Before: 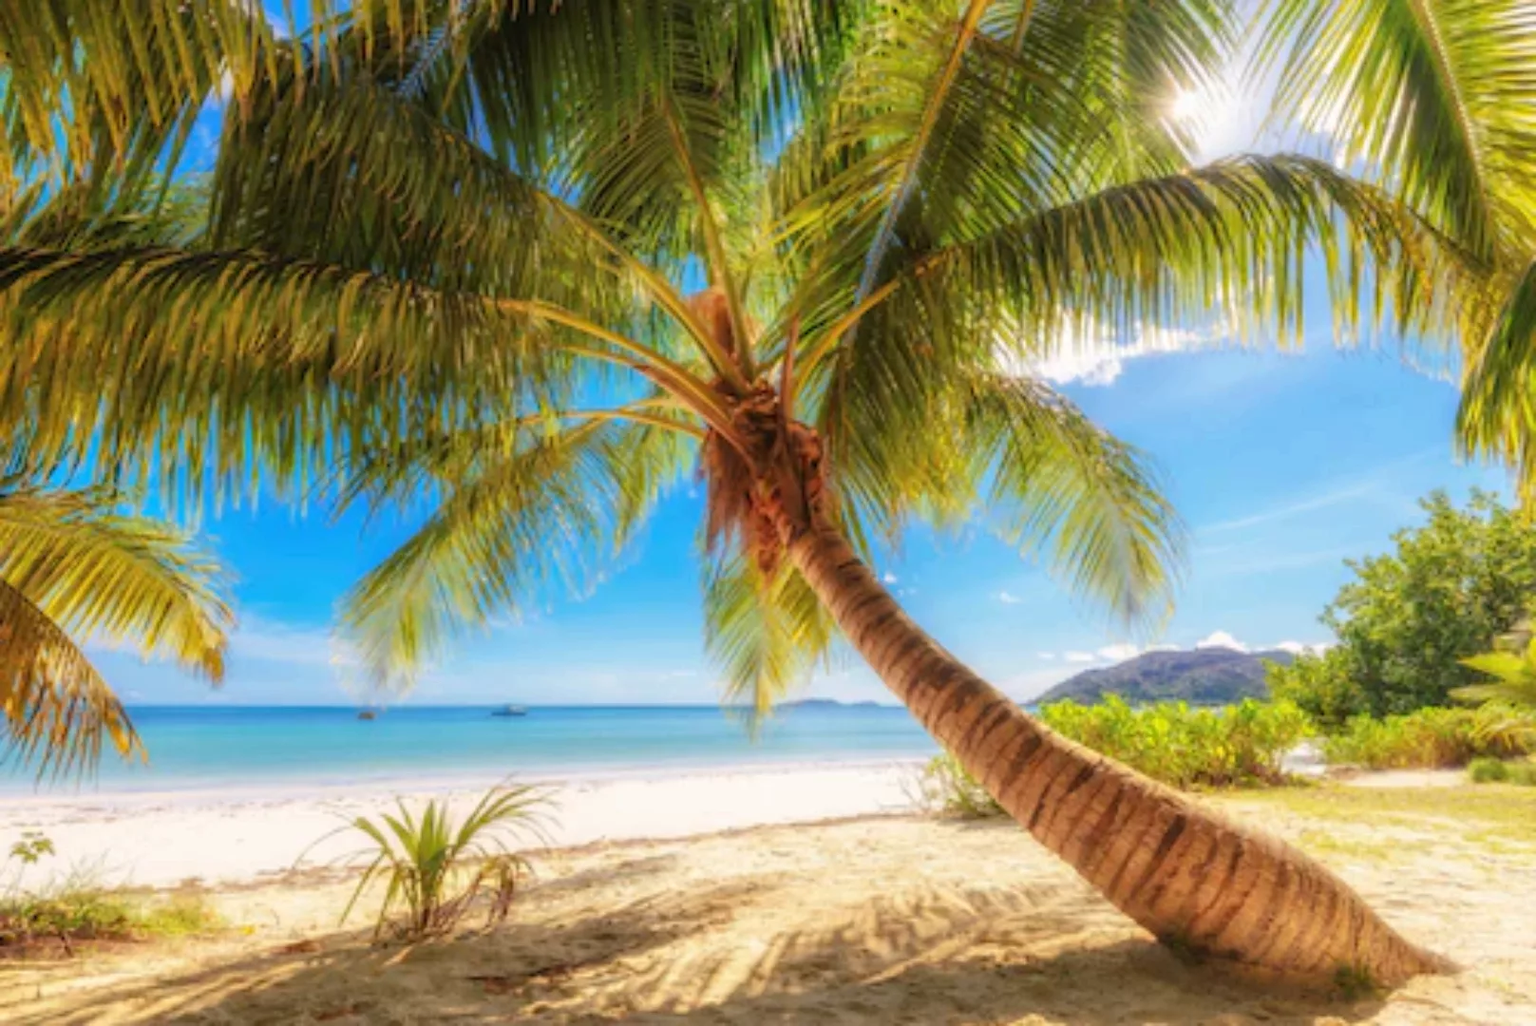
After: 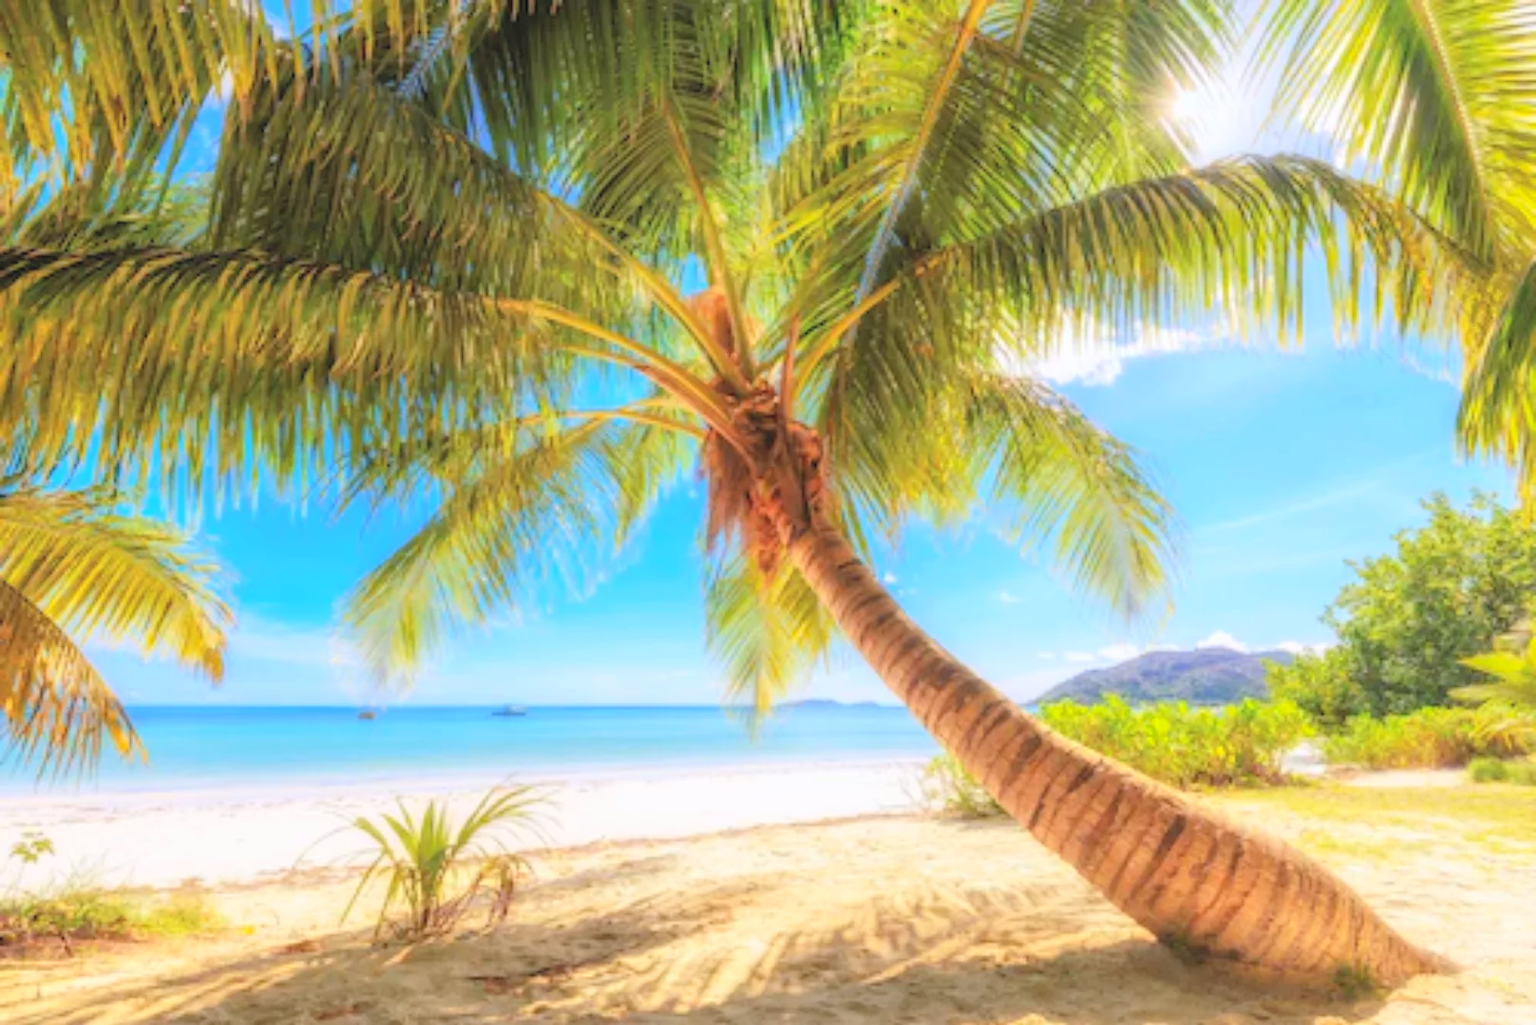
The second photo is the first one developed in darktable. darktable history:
tone curve: curves: ch0 [(0, 0) (0.003, 0.003) (0.011, 0.011) (0.025, 0.025) (0.044, 0.045) (0.069, 0.07) (0.1, 0.1) (0.136, 0.137) (0.177, 0.179) (0.224, 0.226) (0.277, 0.279) (0.335, 0.338) (0.399, 0.402) (0.468, 0.472) (0.543, 0.547) (0.623, 0.628) (0.709, 0.715) (0.801, 0.807) (0.898, 0.902) (1, 1)], preserve colors none
contrast brightness saturation: contrast 0.1, brightness 0.3, saturation 0.14
white balance: red 0.983, blue 1.036
